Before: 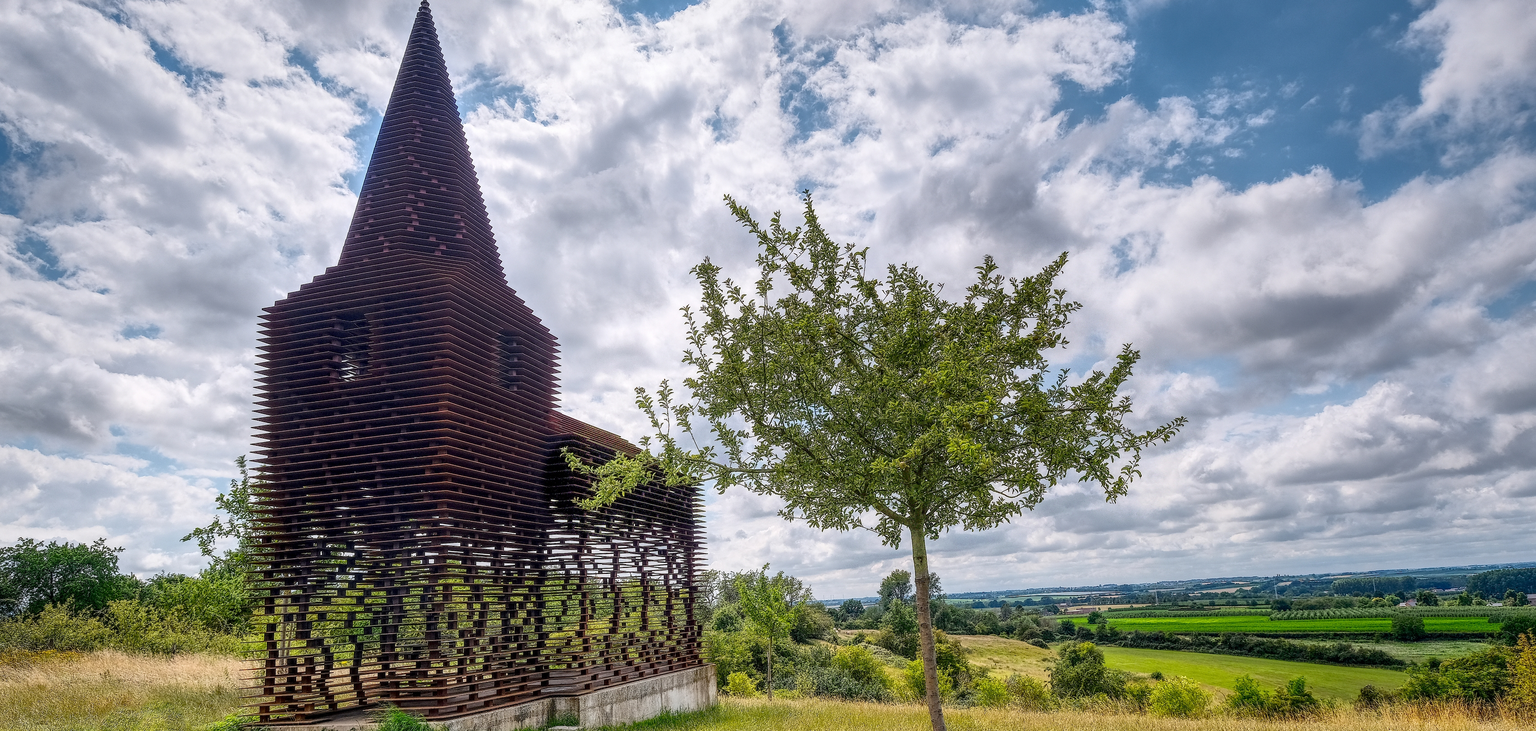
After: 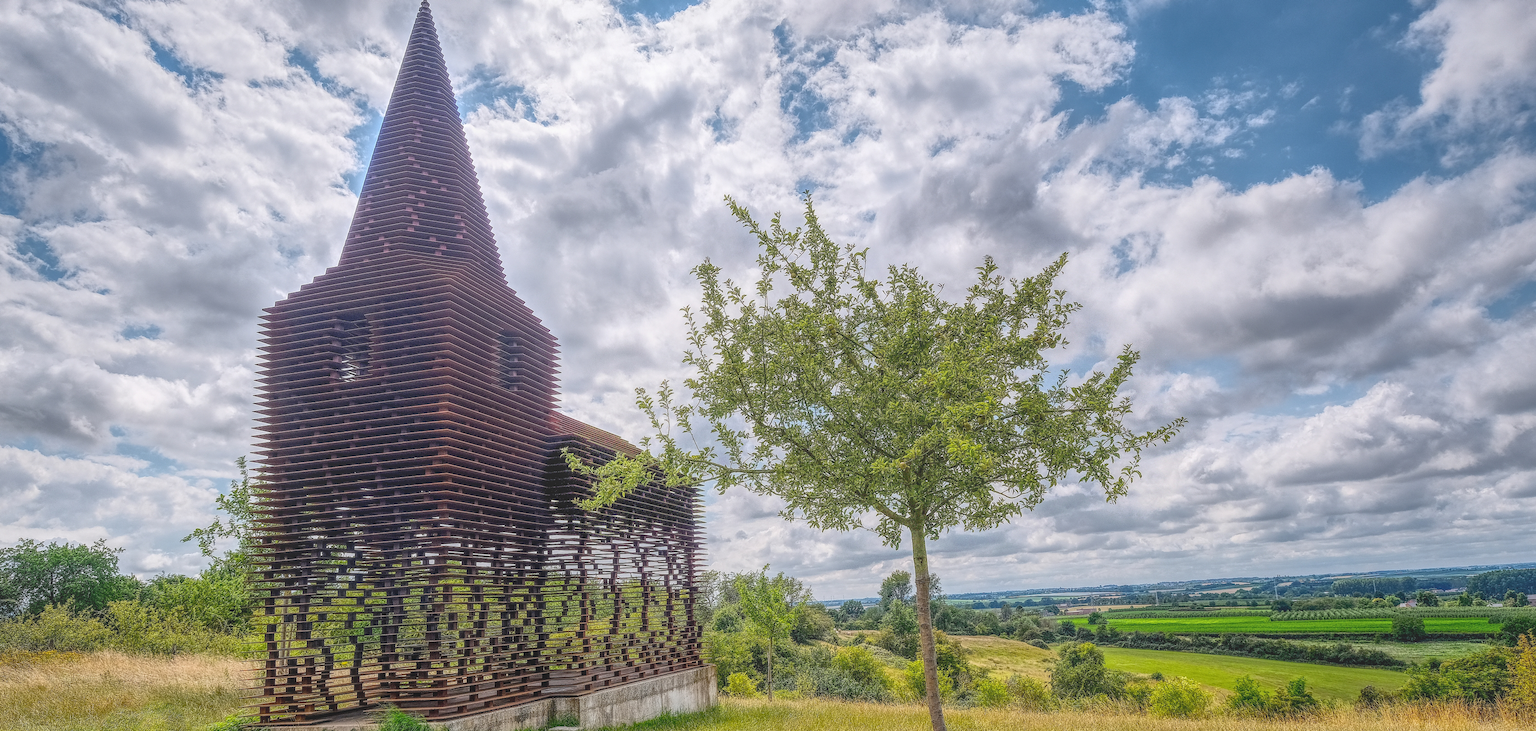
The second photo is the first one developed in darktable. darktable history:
local contrast: highlights 73%, shadows 20%, midtone range 0.198
